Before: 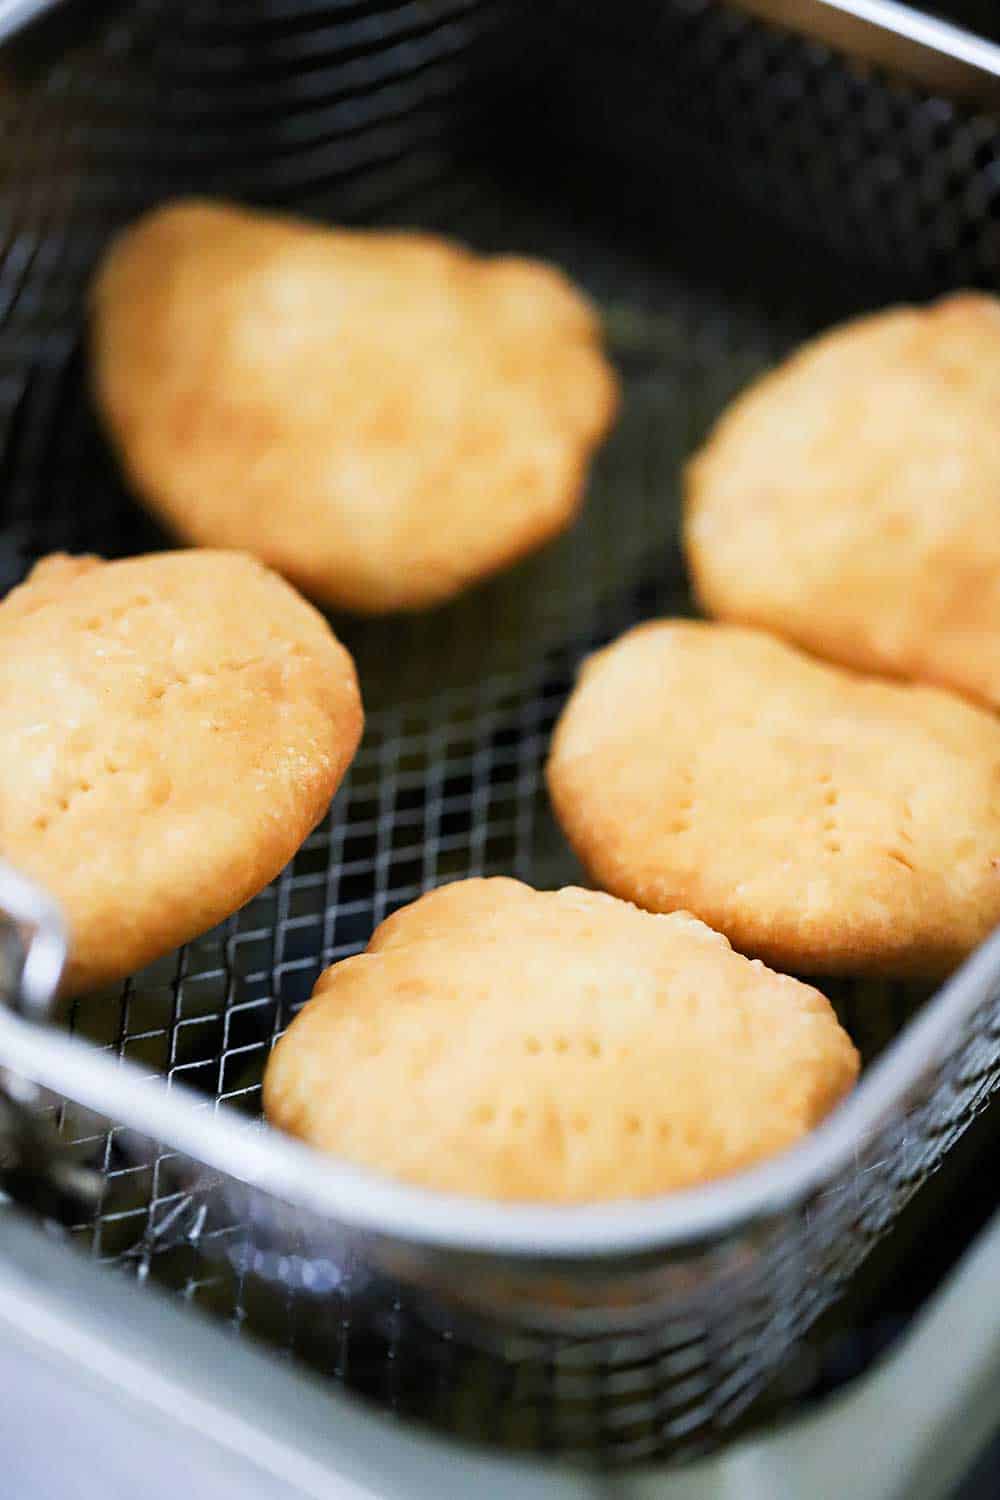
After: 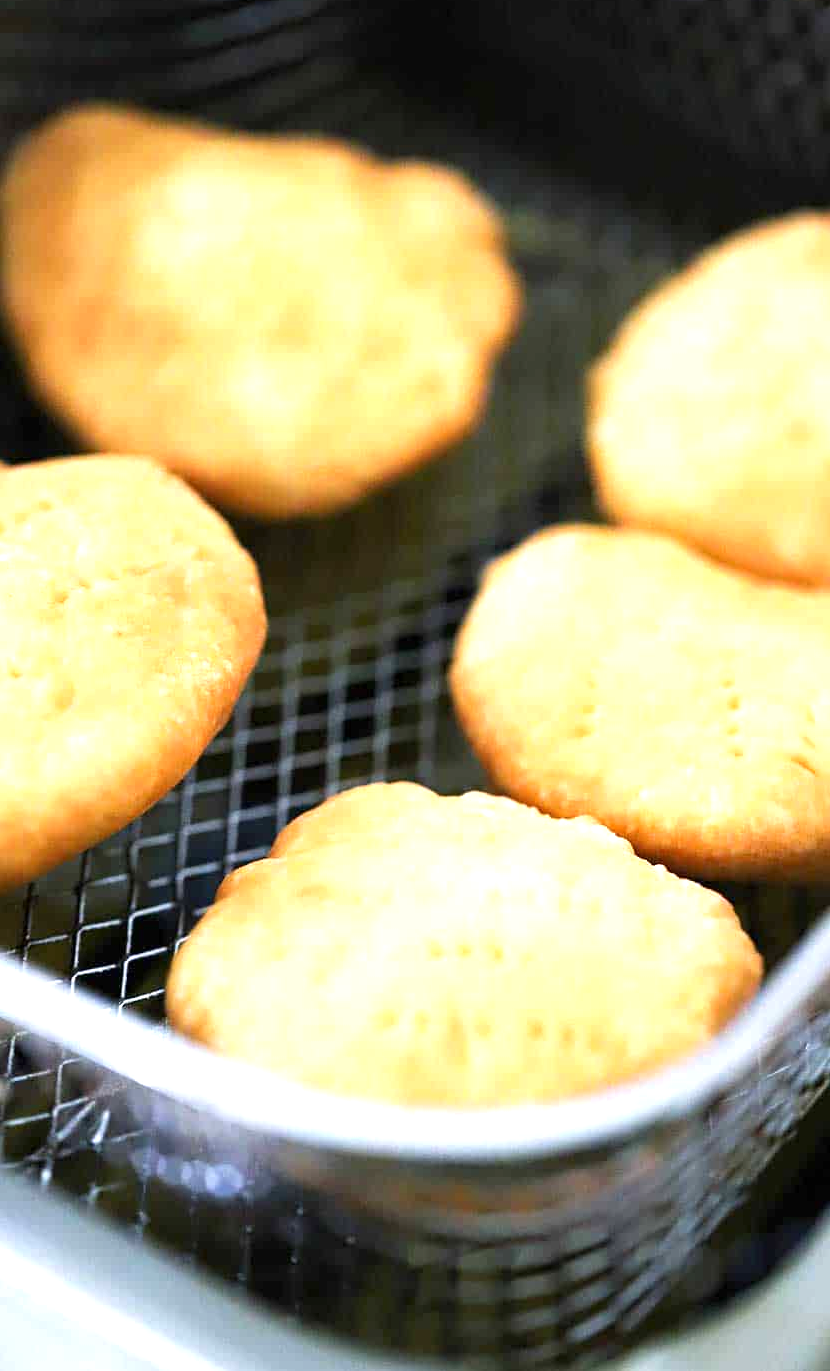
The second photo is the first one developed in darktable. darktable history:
exposure: exposure 0.782 EV, compensate exposure bias true, compensate highlight preservation false
crop: left 9.781%, top 6.345%, right 7.202%, bottom 2.226%
